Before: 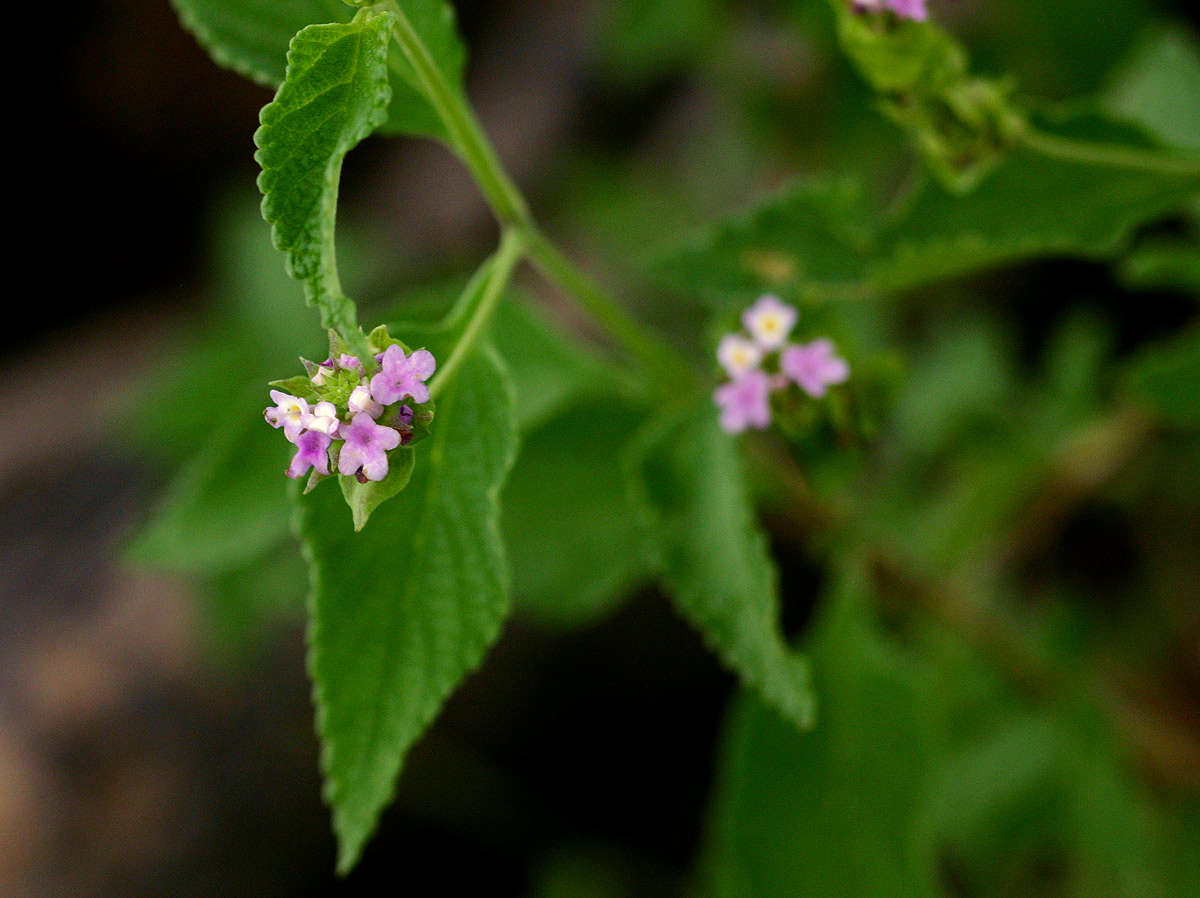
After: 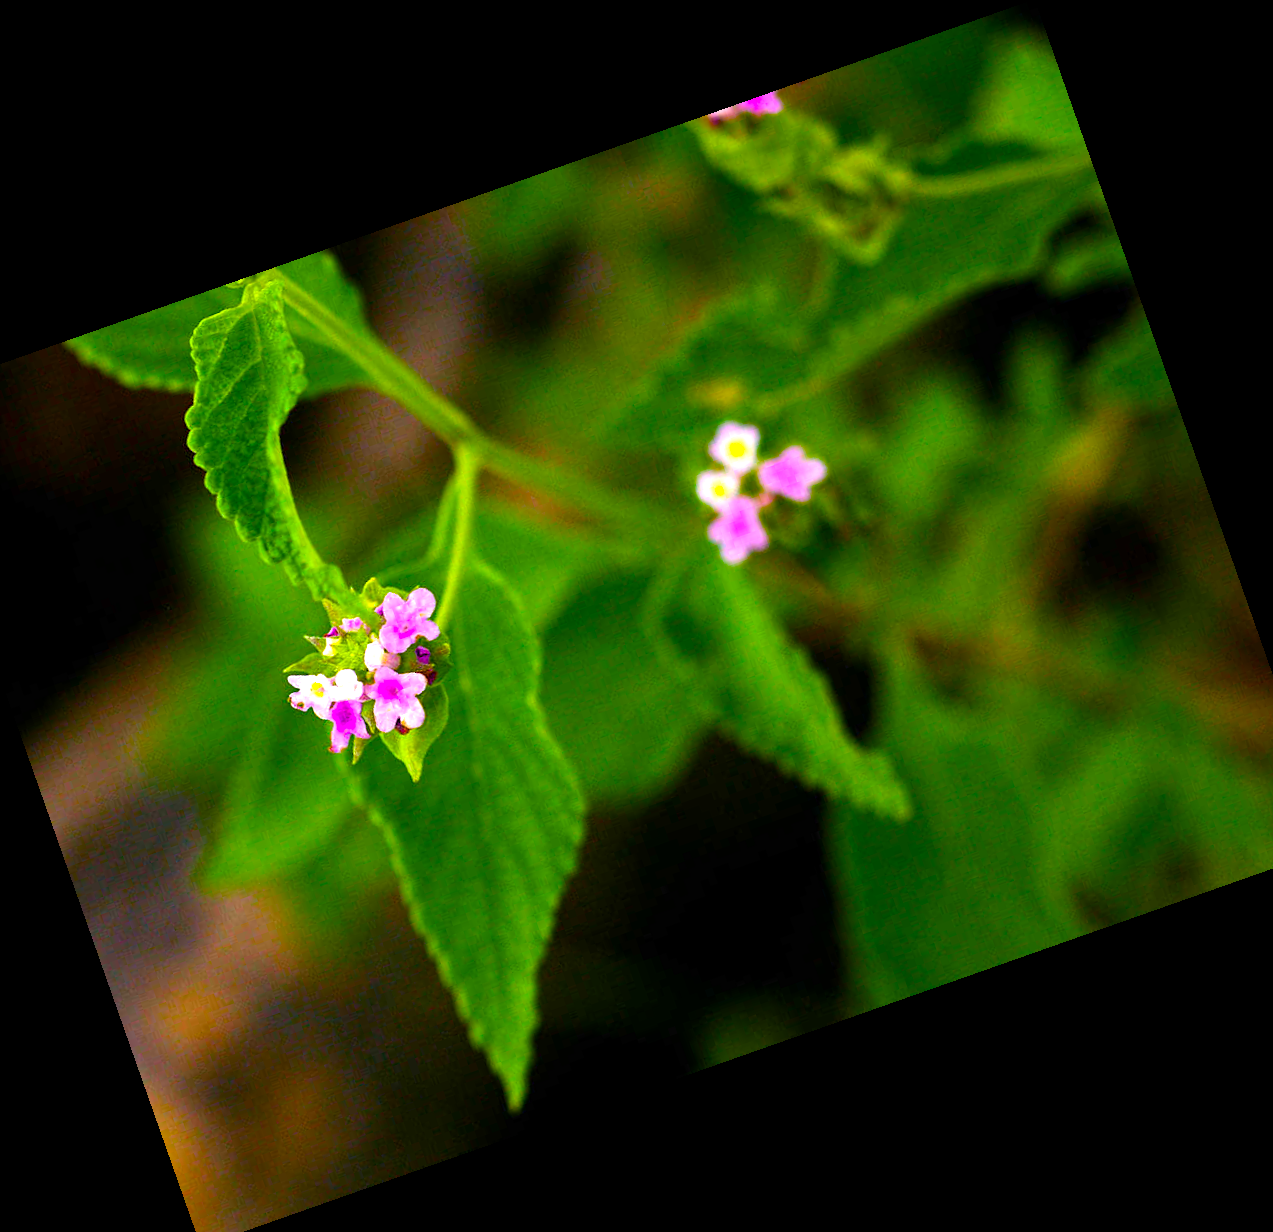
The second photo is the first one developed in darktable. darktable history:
crop and rotate: angle 19.43°, left 6.812%, right 4.125%, bottom 1.087%
color balance rgb: linear chroma grading › global chroma 25%, perceptual saturation grading › global saturation 40%, perceptual brilliance grading › global brilliance 30%, global vibrance 40%
